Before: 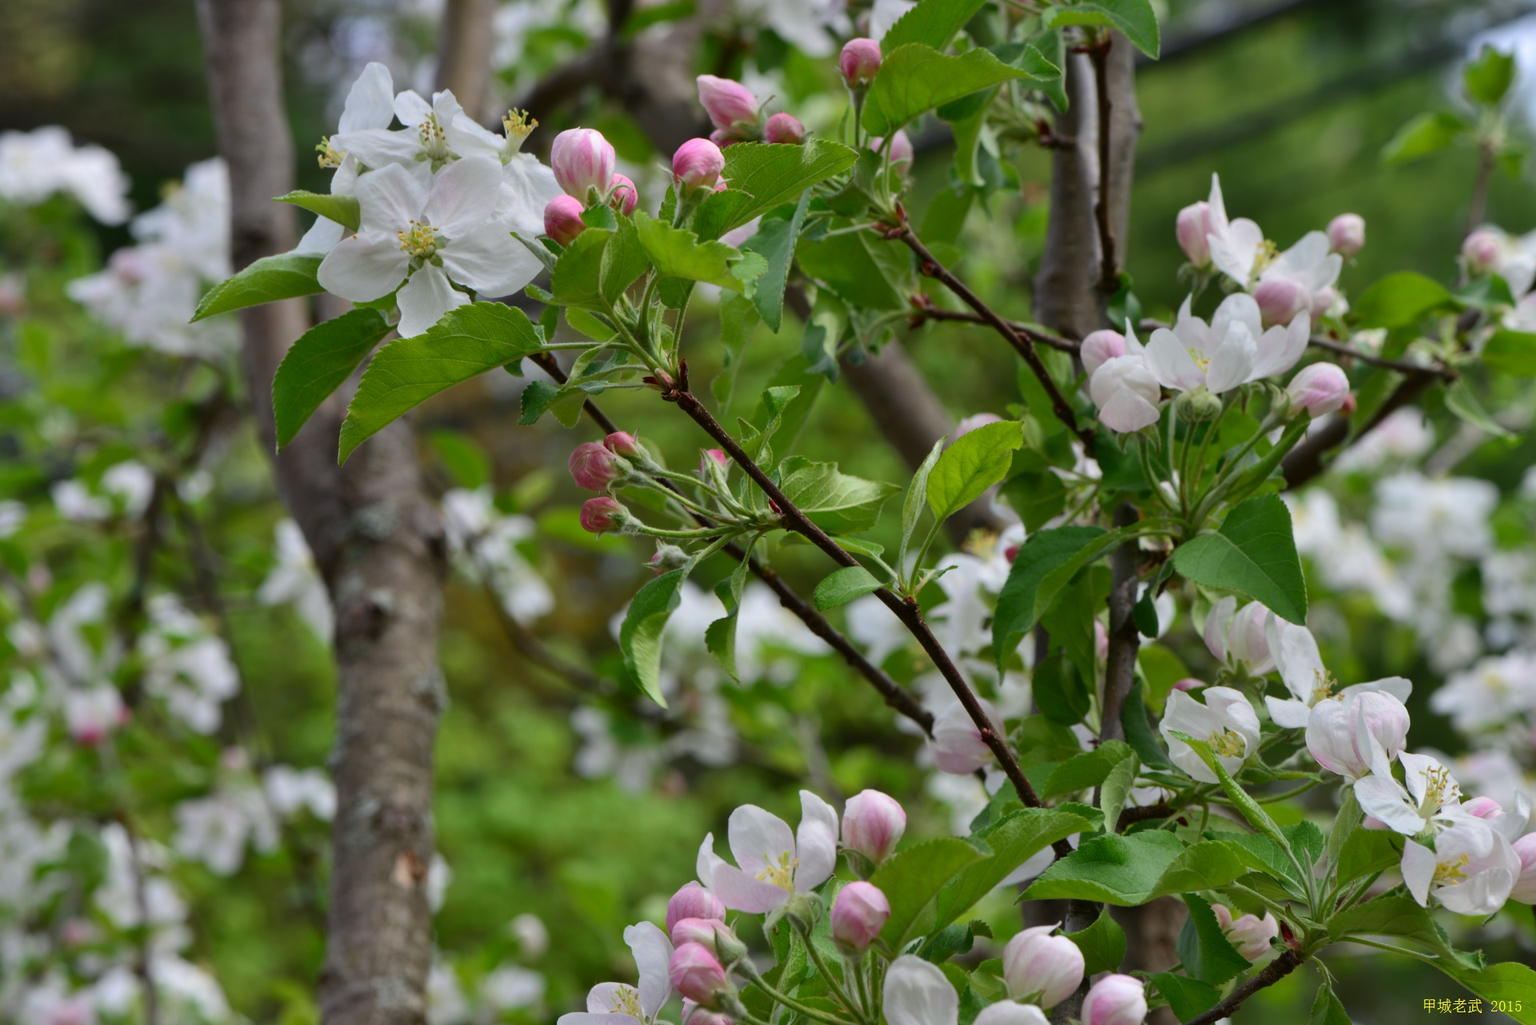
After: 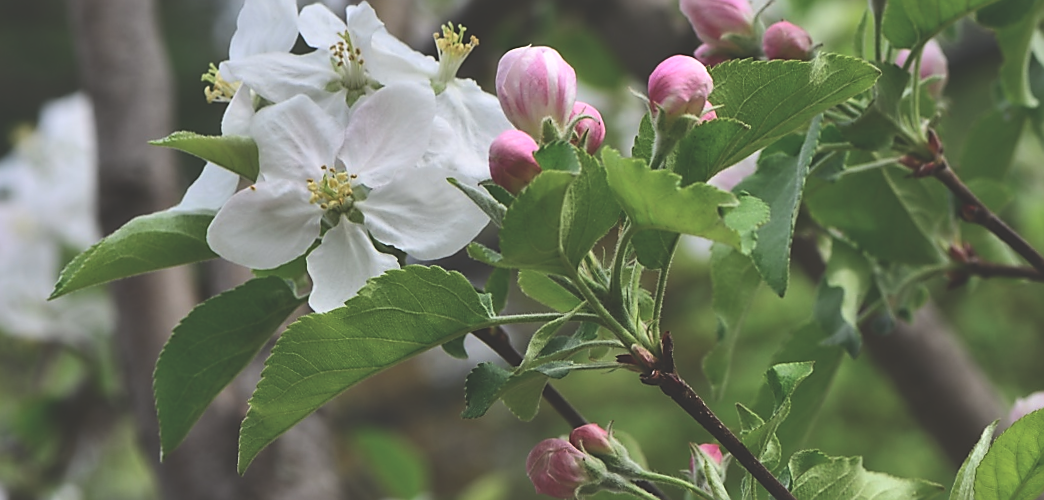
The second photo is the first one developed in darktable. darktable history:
sharpen: radius 1.4, amount 1.25, threshold 0.7
exposure: black level correction -0.087, compensate highlight preservation false
crop: left 10.121%, top 10.631%, right 36.218%, bottom 51.526%
rotate and perspective: rotation -1.24°, automatic cropping off
contrast brightness saturation: contrast 0.2, brightness -0.11, saturation 0.1
local contrast: mode bilateral grid, contrast 20, coarseness 50, detail 120%, midtone range 0.2
